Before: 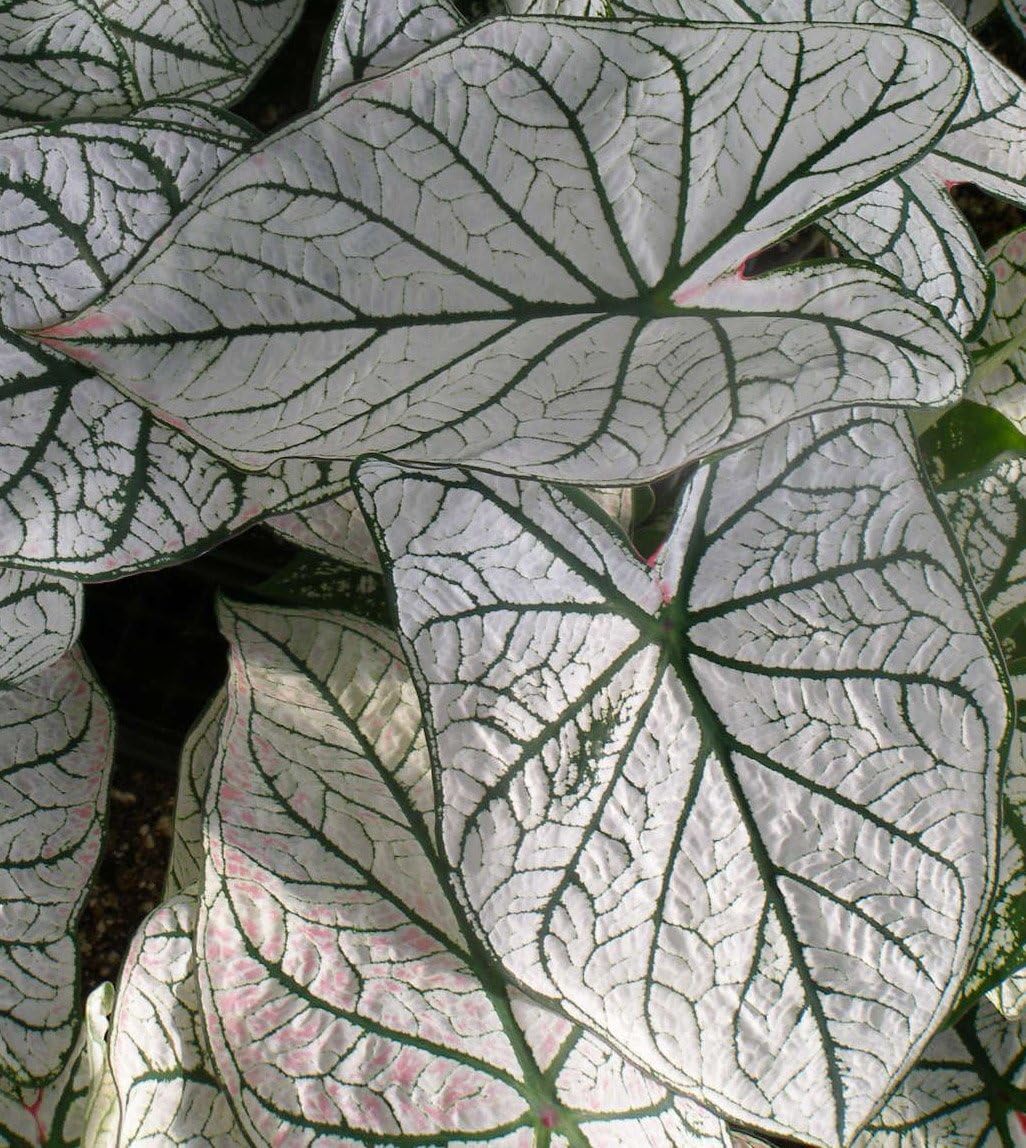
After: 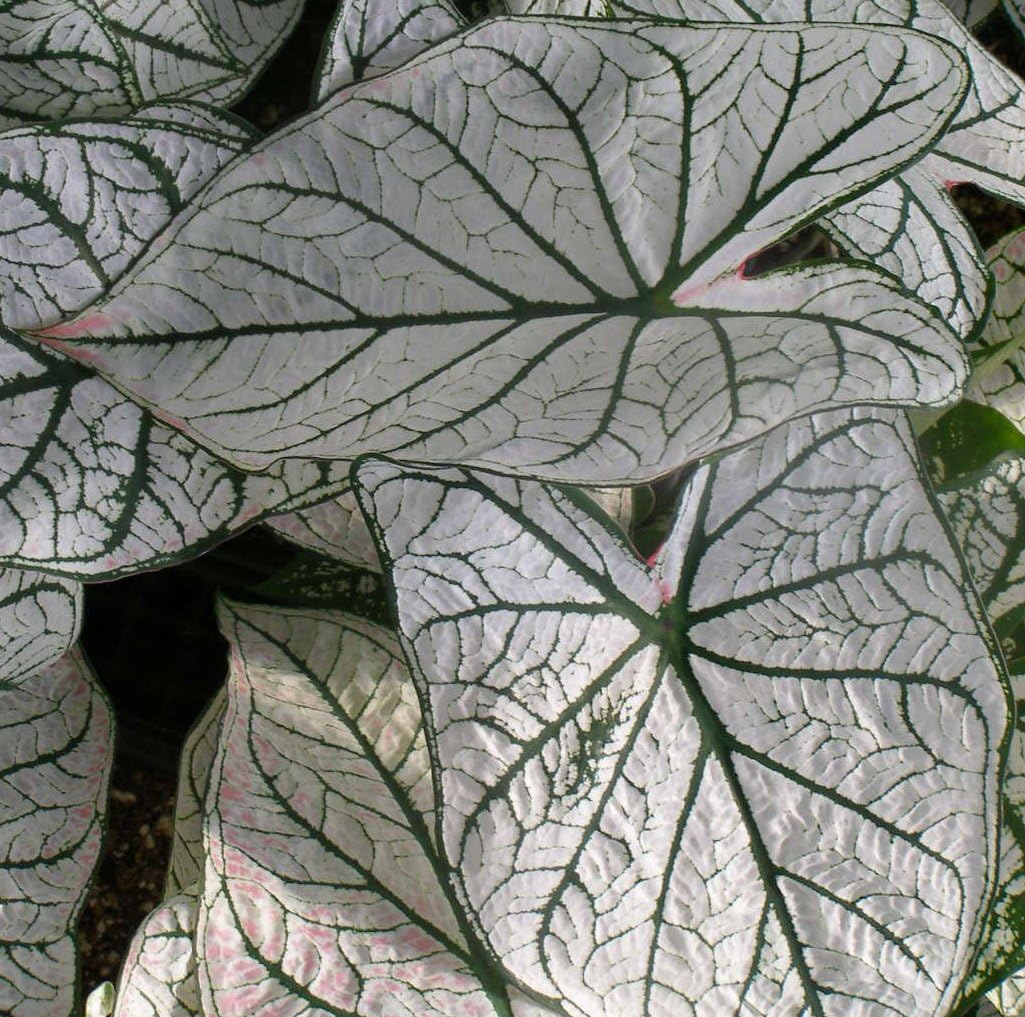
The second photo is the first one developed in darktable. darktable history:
crop and rotate: top 0%, bottom 11.369%
